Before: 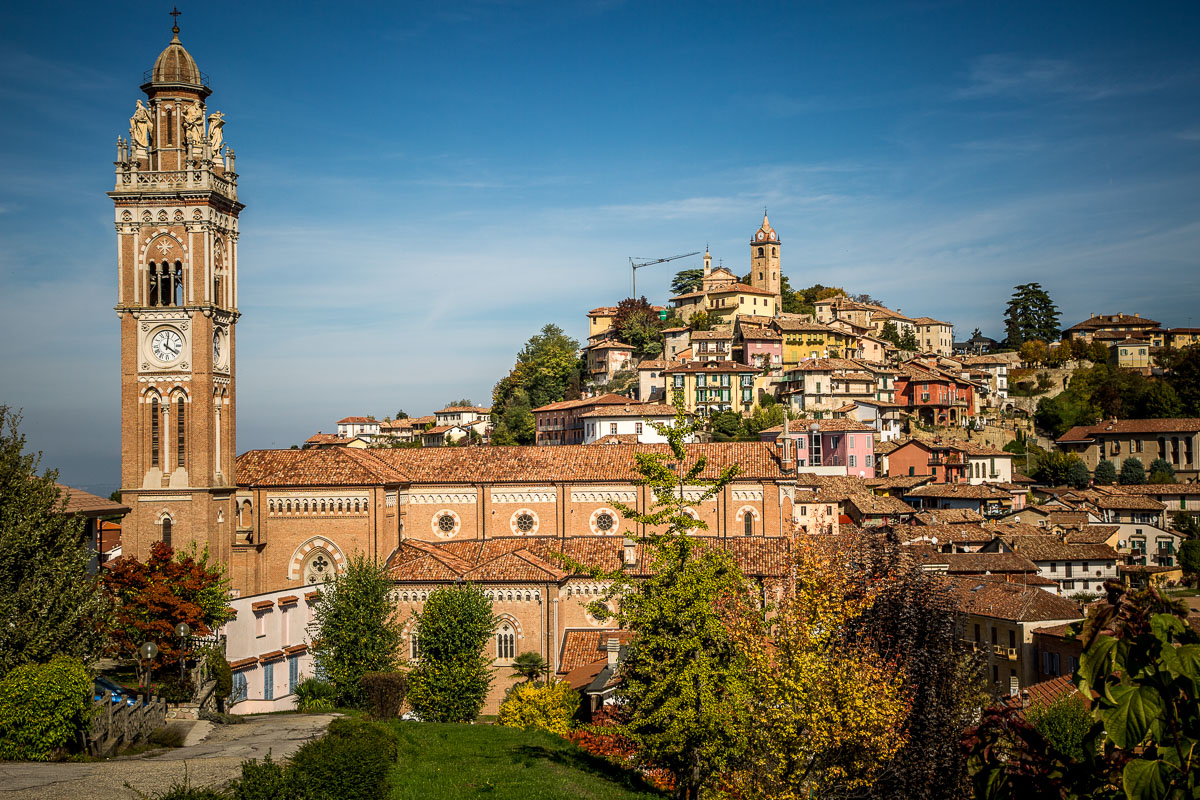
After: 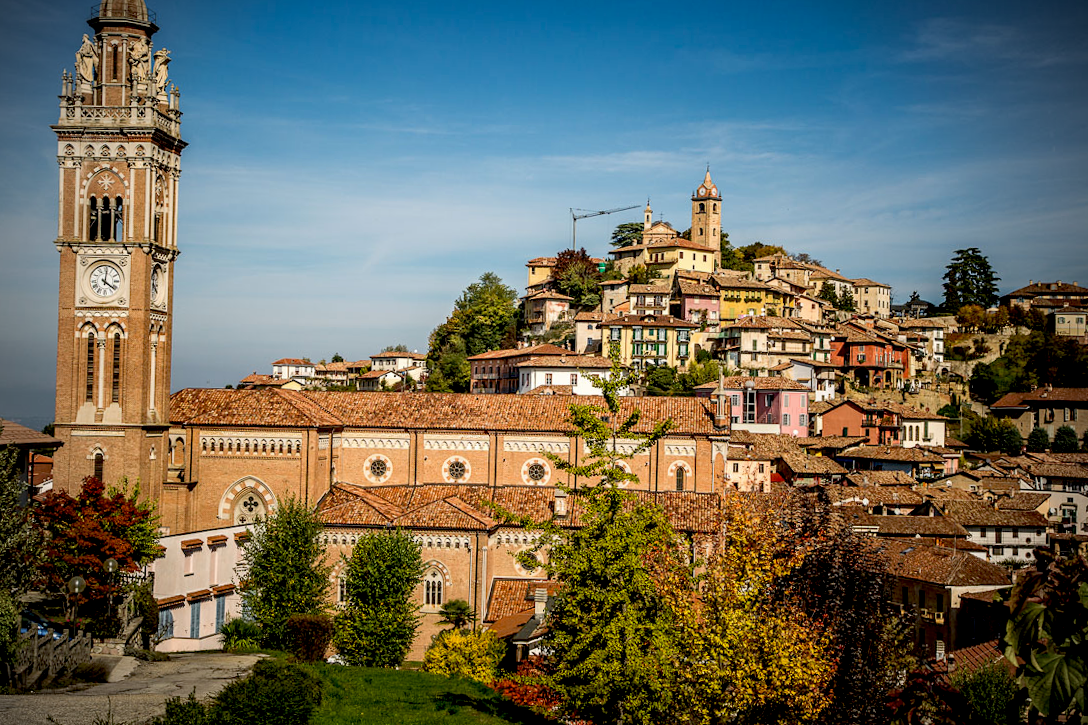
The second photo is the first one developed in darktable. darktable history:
crop and rotate: angle -1.96°, left 3.097%, top 4.154%, right 1.586%, bottom 0.529%
vignetting: on, module defaults
exposure: black level correction 0.016, exposure -0.009 EV, compensate highlight preservation false
